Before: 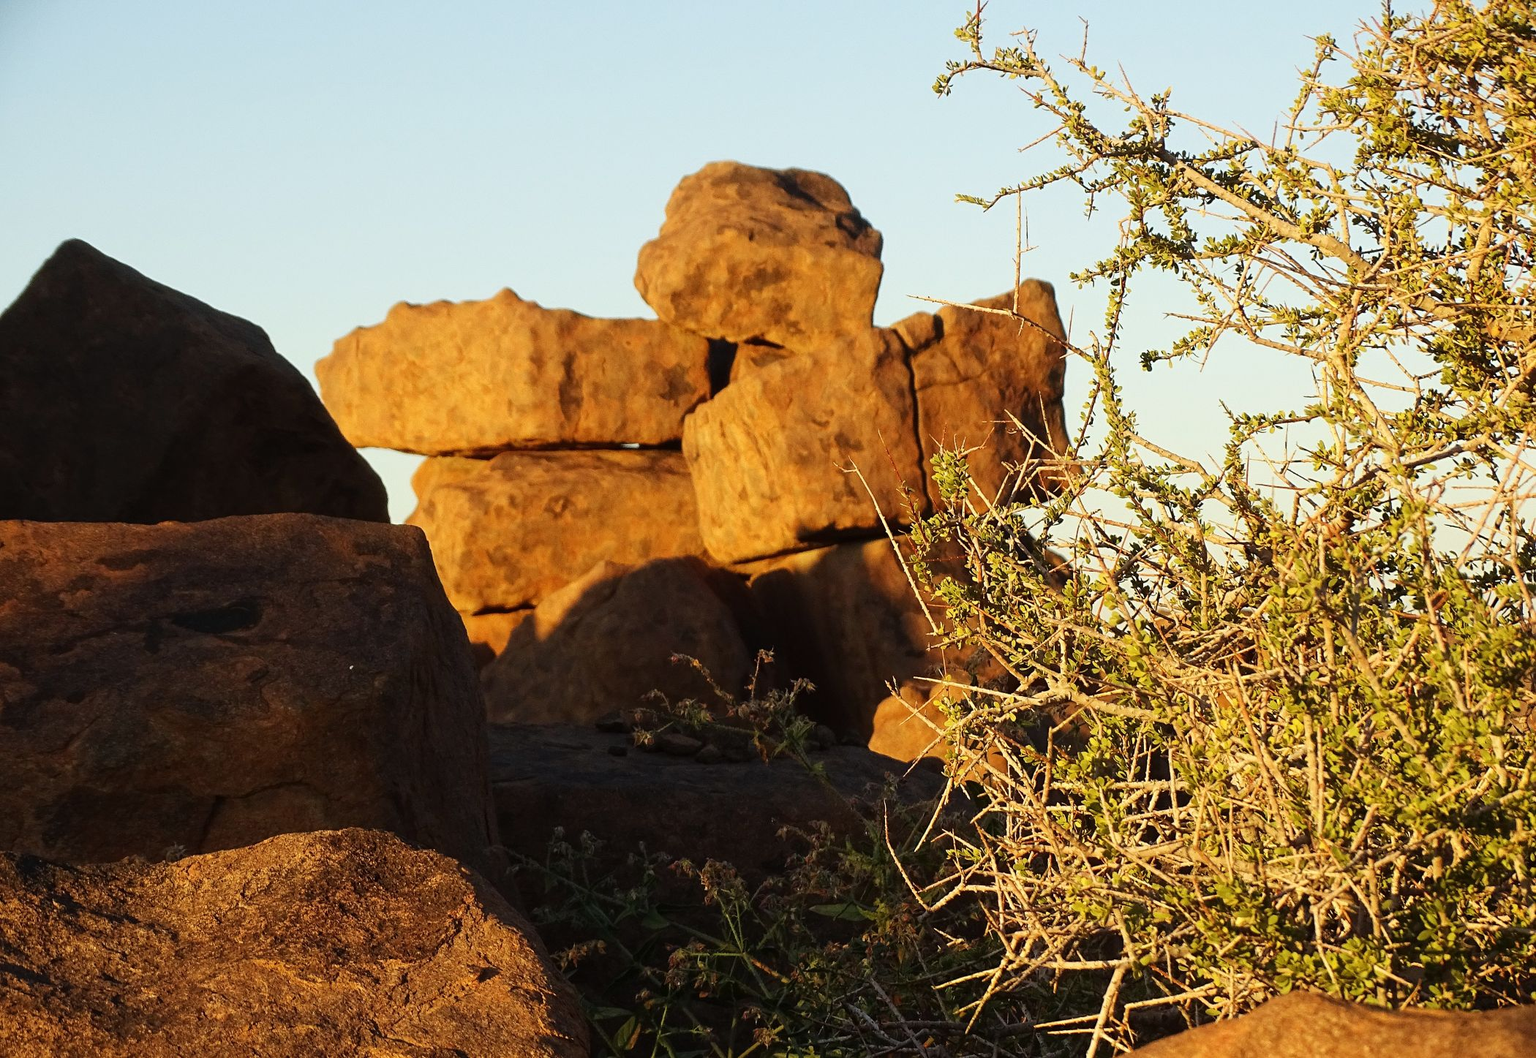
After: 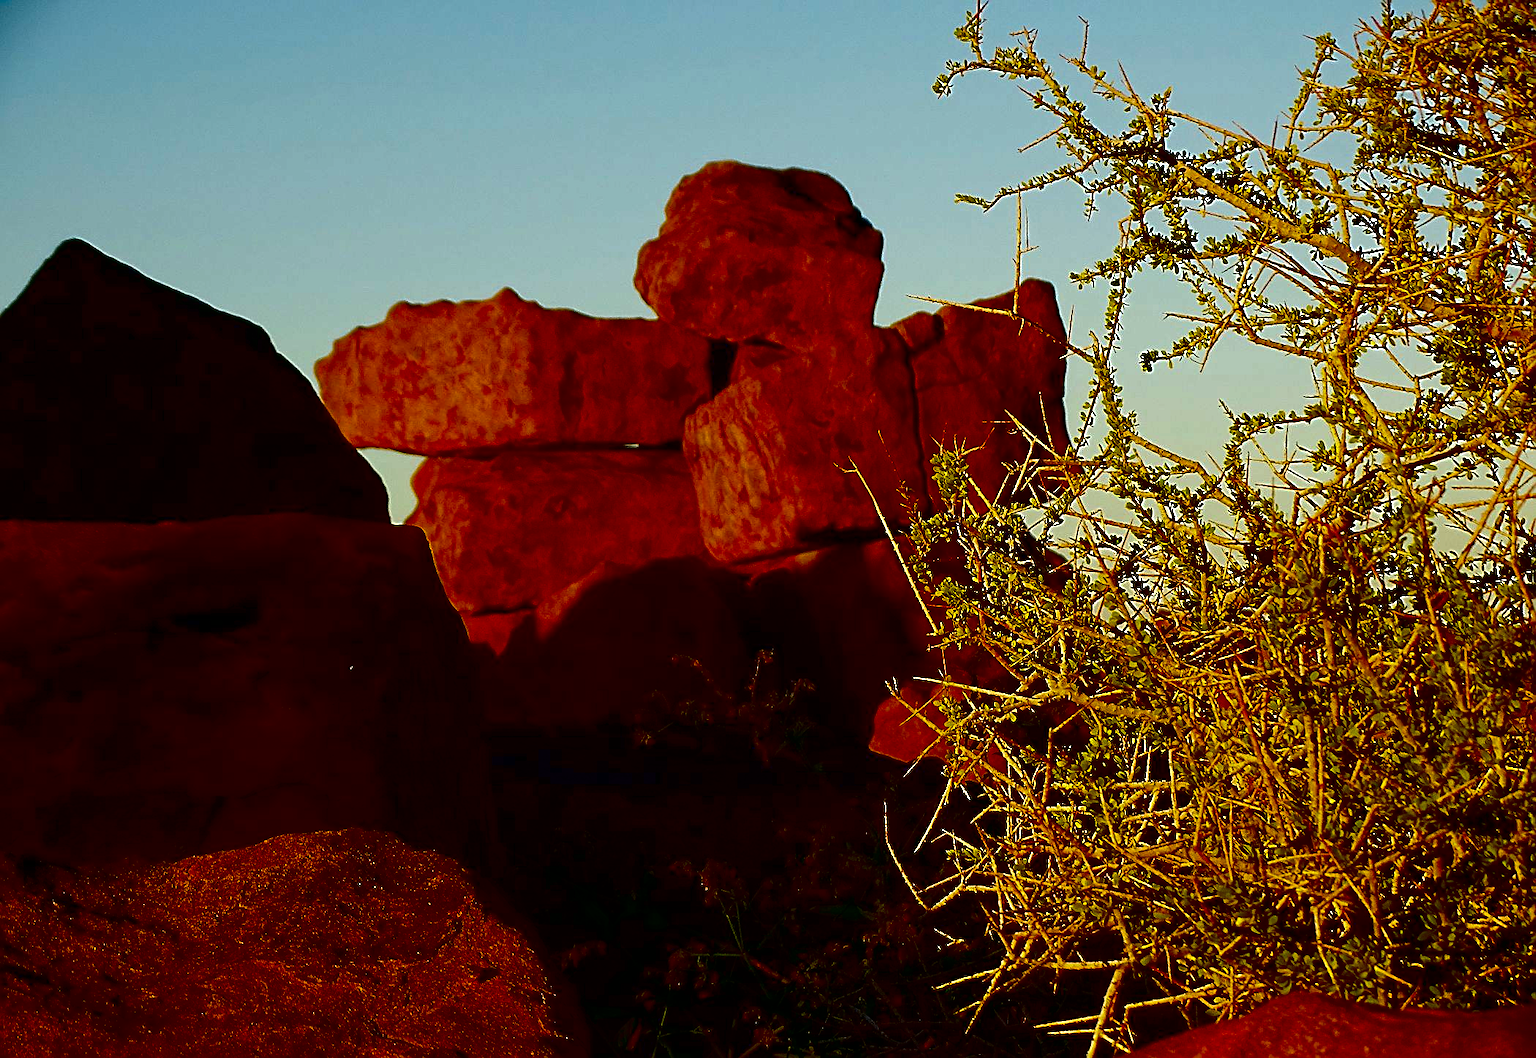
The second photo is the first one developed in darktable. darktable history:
contrast brightness saturation: brightness -0.999, saturation 0.993
exposure: exposure -0.046 EV, compensate exposure bias true, compensate highlight preservation false
sharpen: on, module defaults
